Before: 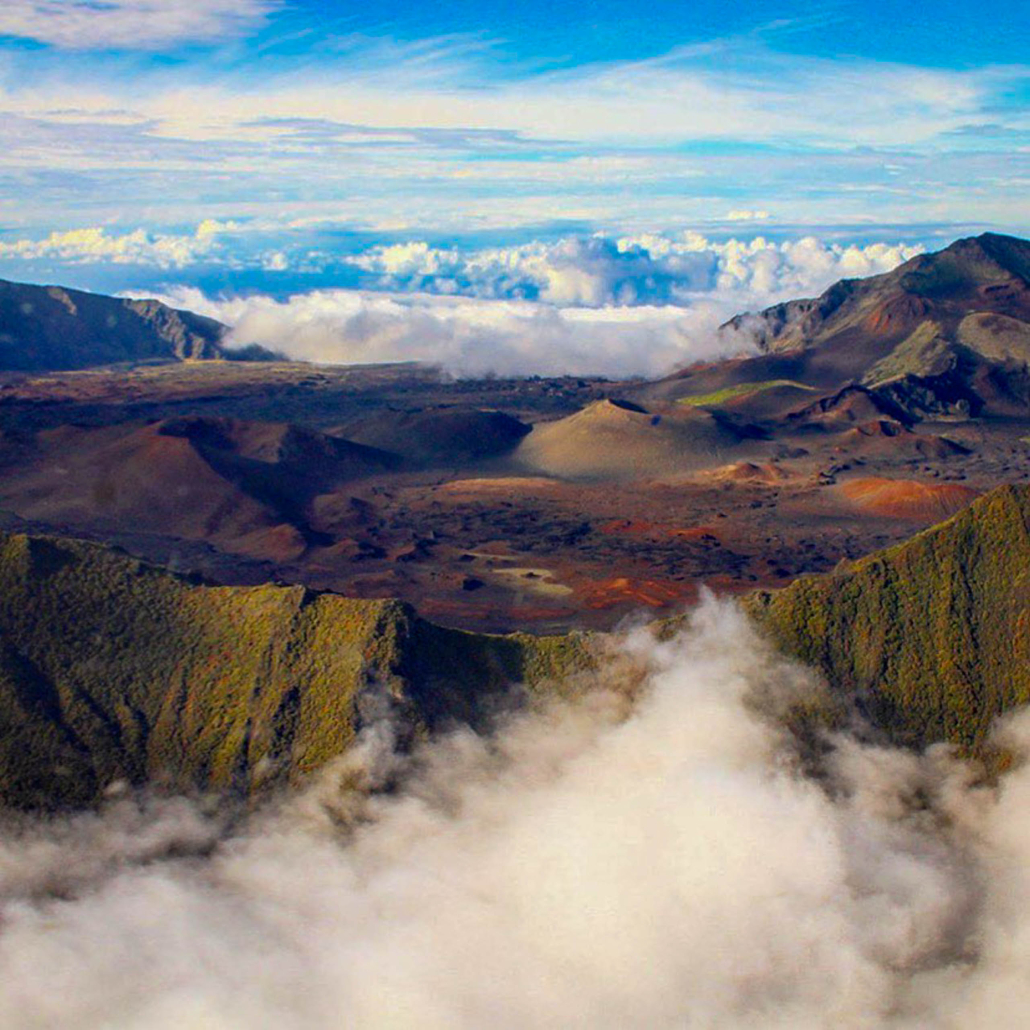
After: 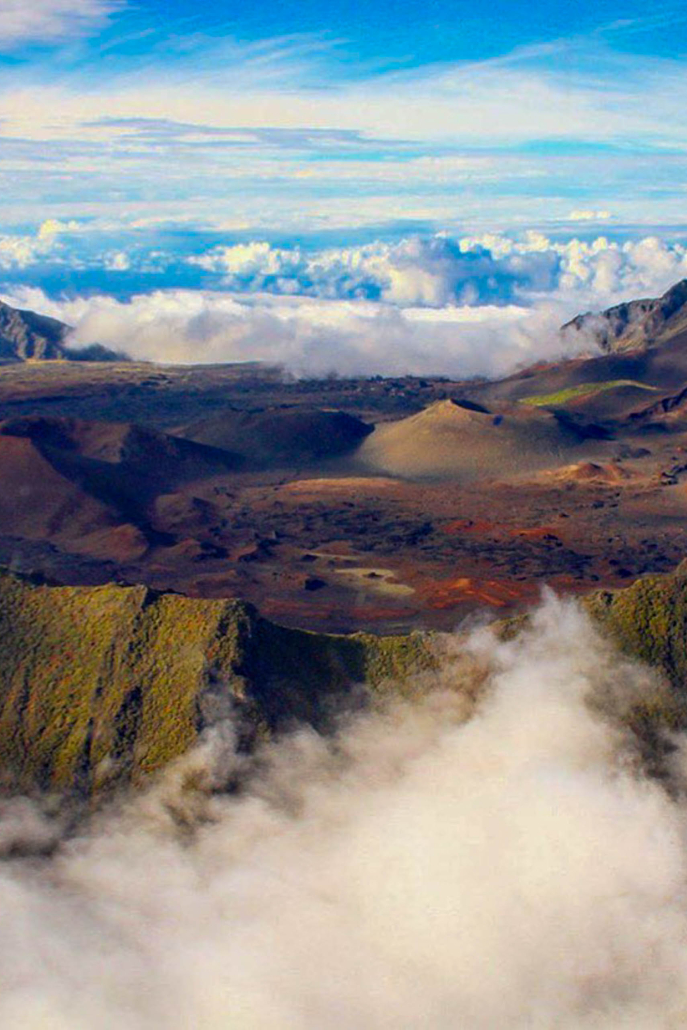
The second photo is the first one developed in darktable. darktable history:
crop and rotate: left 15.388%, right 17.909%
